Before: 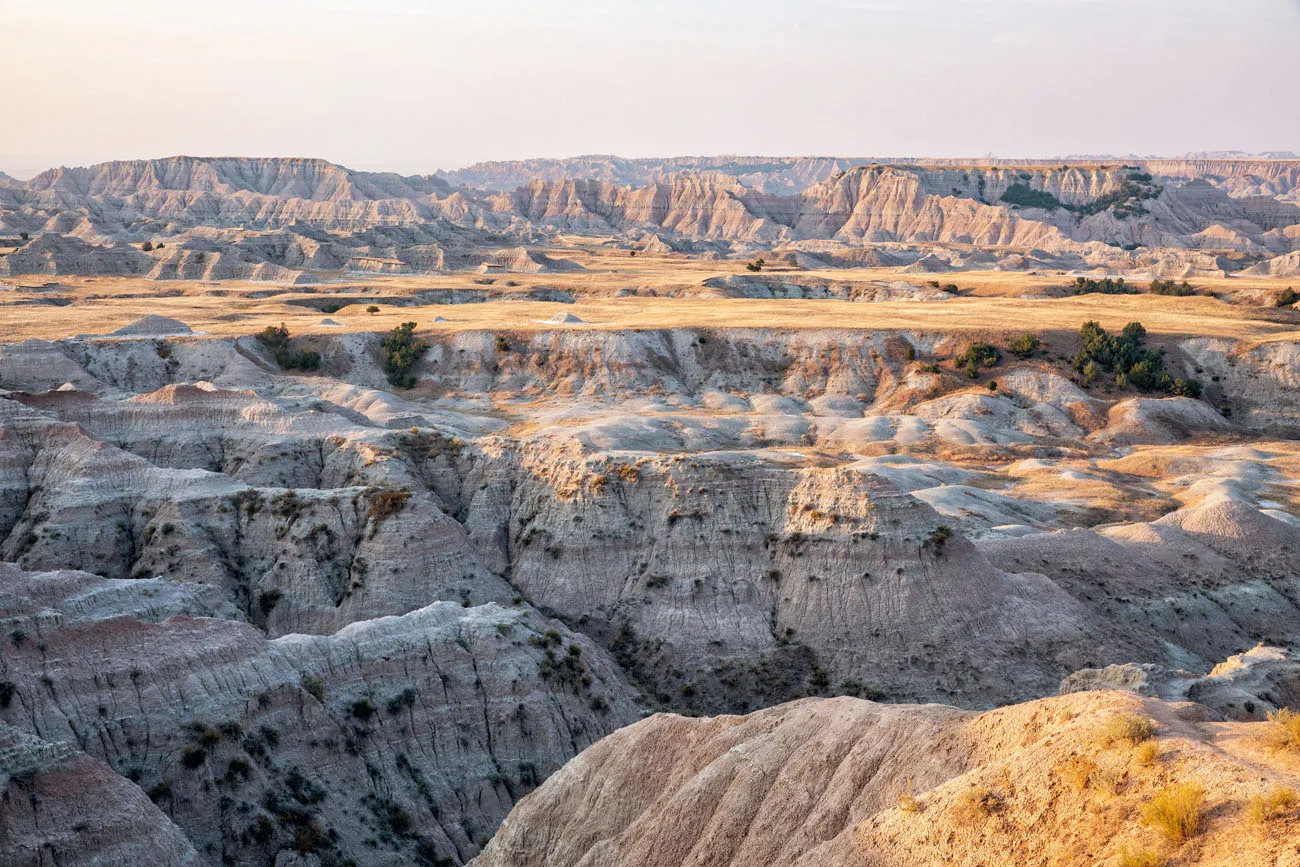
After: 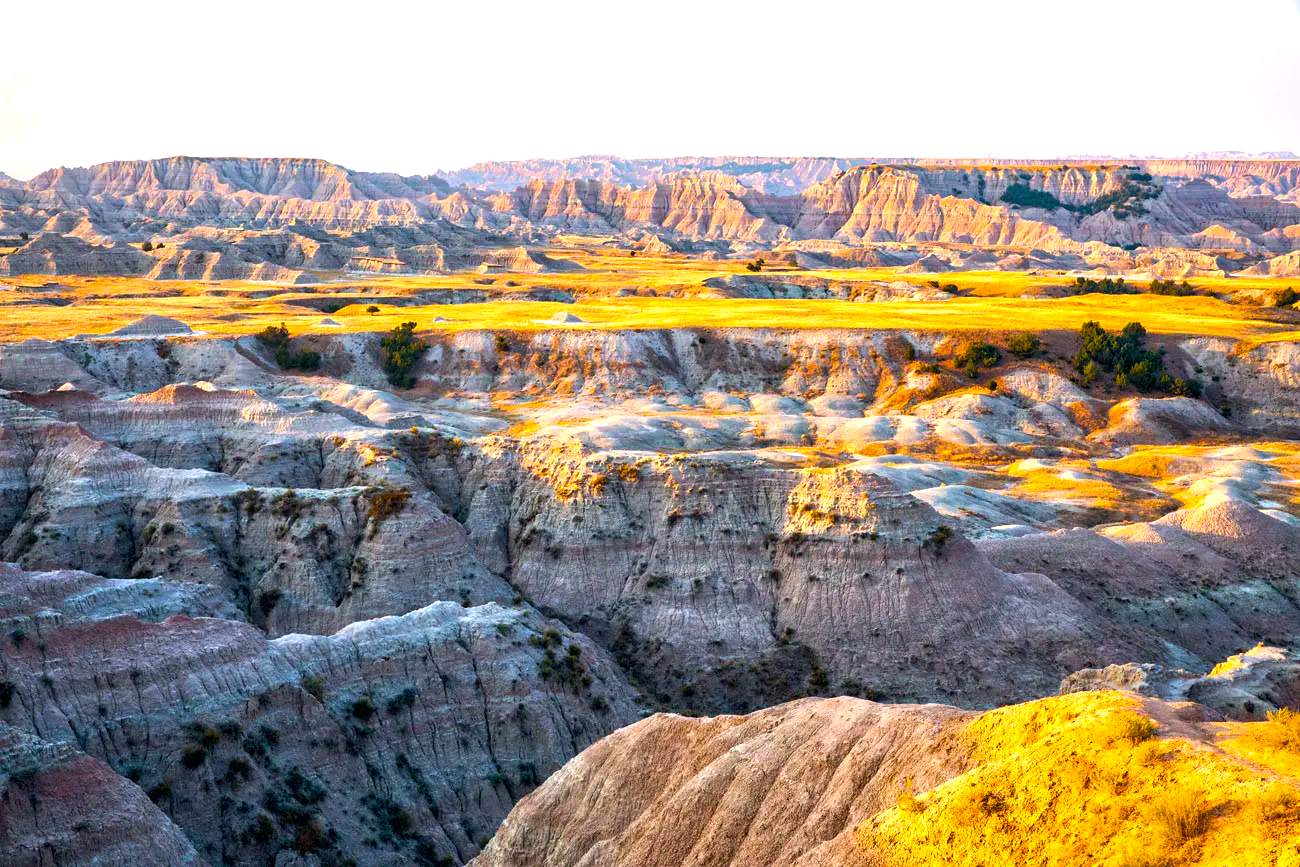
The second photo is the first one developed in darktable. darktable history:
color balance rgb: shadows lift › hue 86.65°, linear chroma grading › global chroma 39.717%, perceptual saturation grading › global saturation 40.259%, perceptual brilliance grading › global brilliance 20.114%, perceptual brilliance grading › shadows -39.237%, global vibrance 20.343%
